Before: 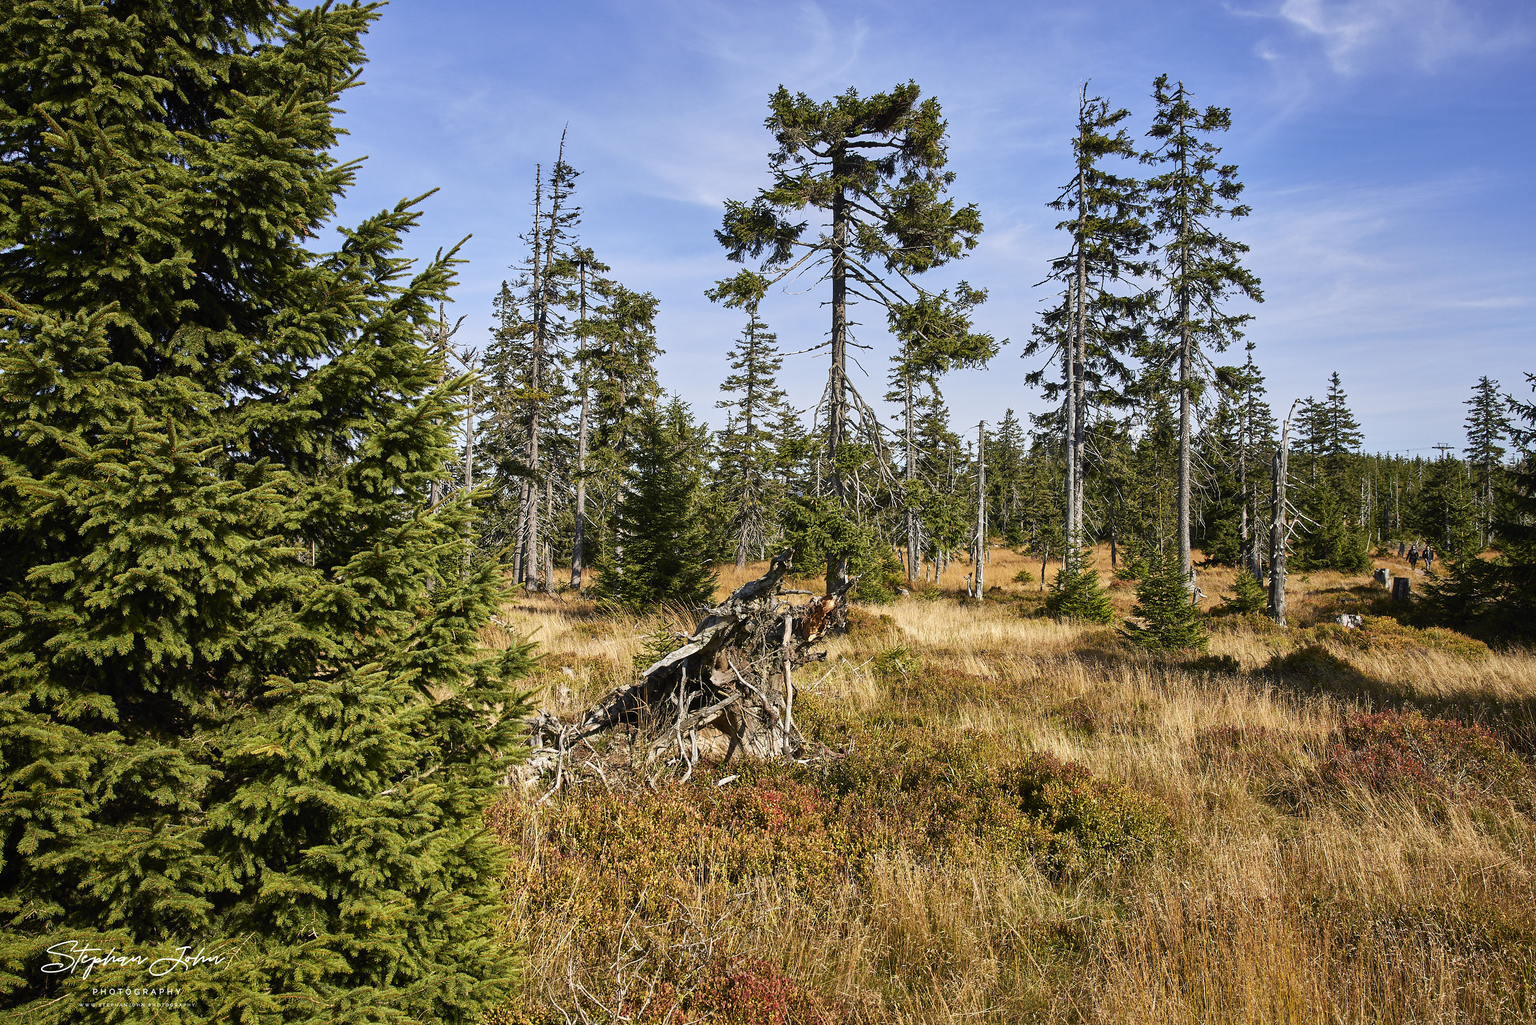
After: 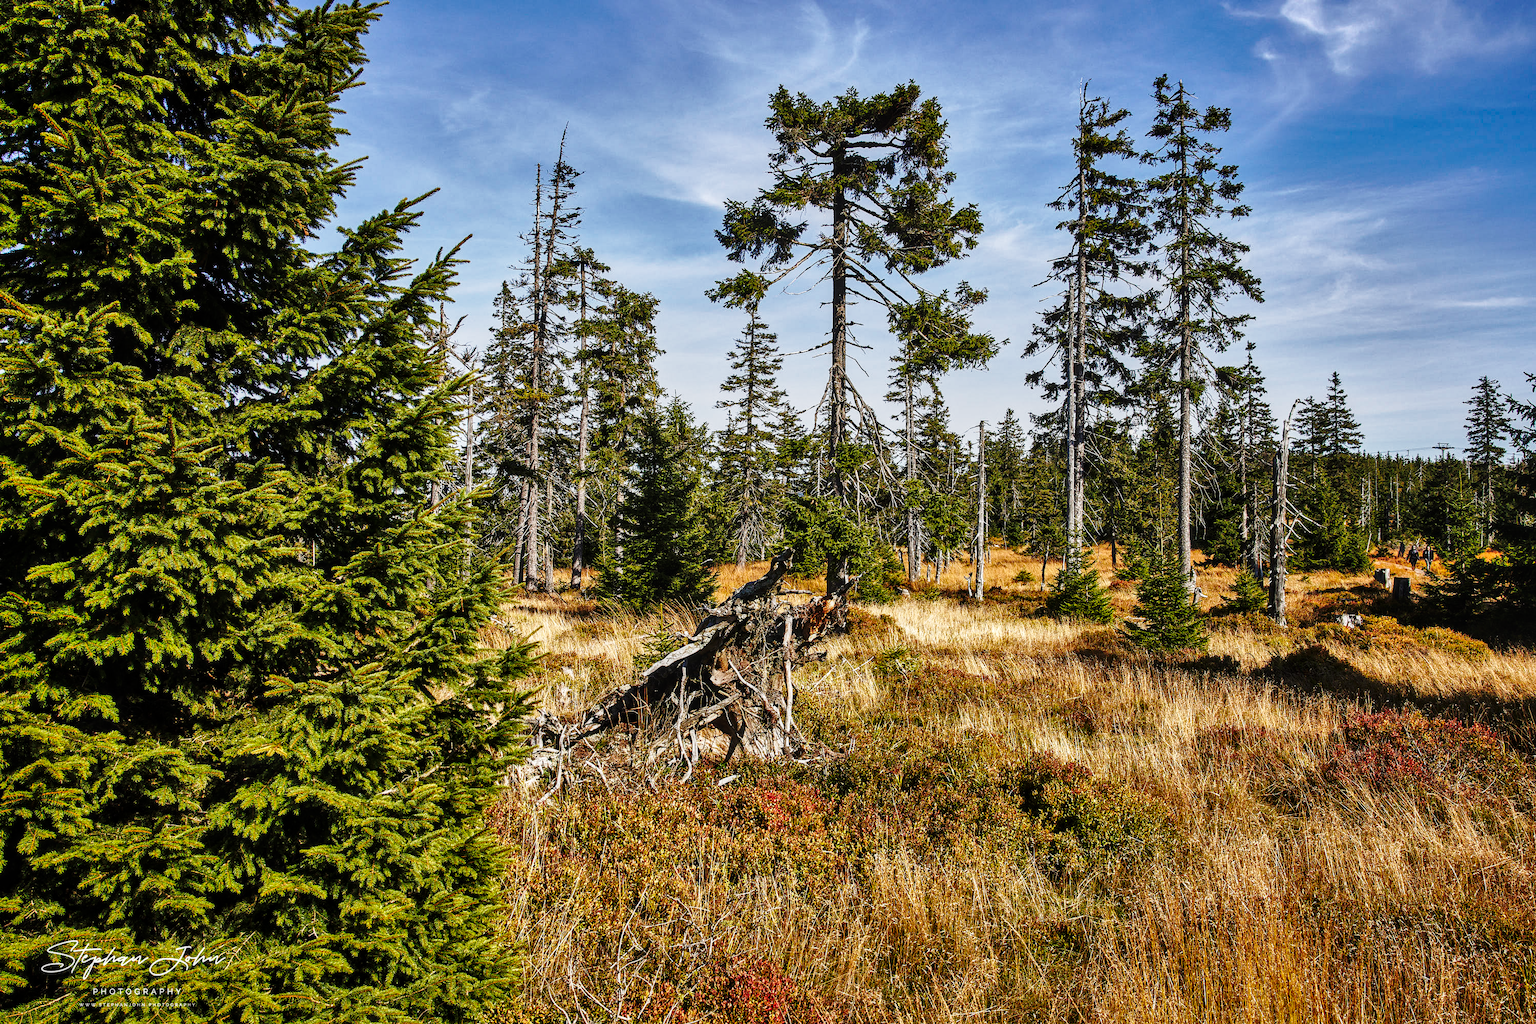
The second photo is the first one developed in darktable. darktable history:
rgb curve: curves: ch0 [(0, 0) (0.415, 0.237) (1, 1)]
shadows and highlights: shadows 53, soften with gaussian
local contrast: on, module defaults
base curve: curves: ch0 [(0, 0) (0.04, 0.03) (0.133, 0.232) (0.448, 0.748) (0.843, 0.968) (1, 1)], preserve colors none
